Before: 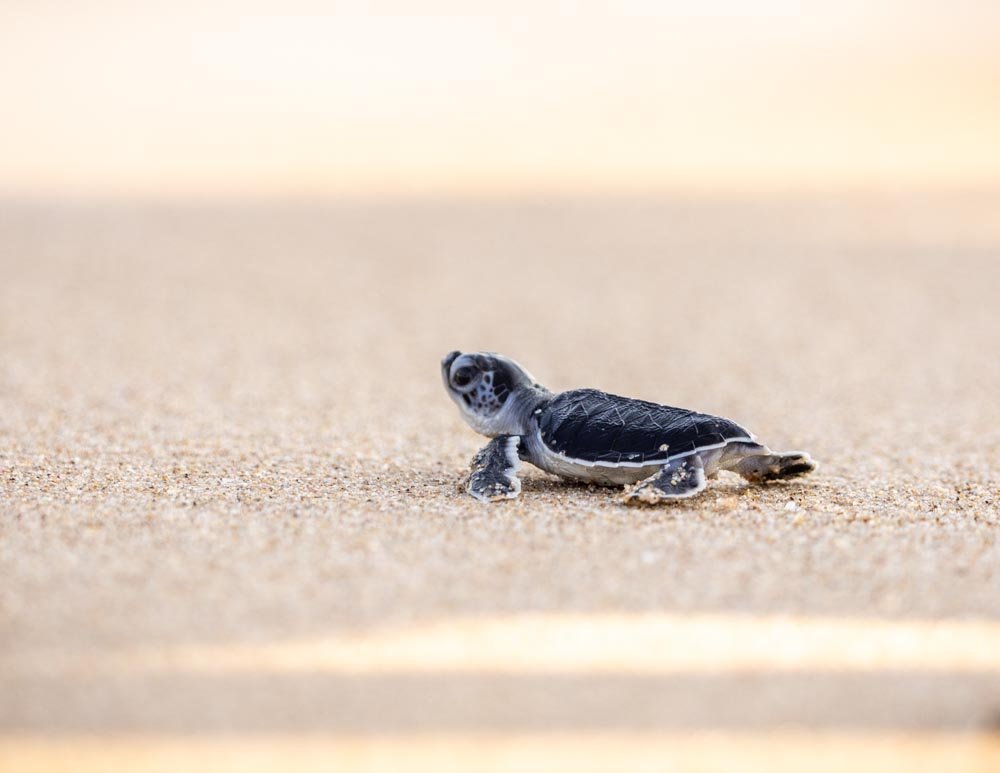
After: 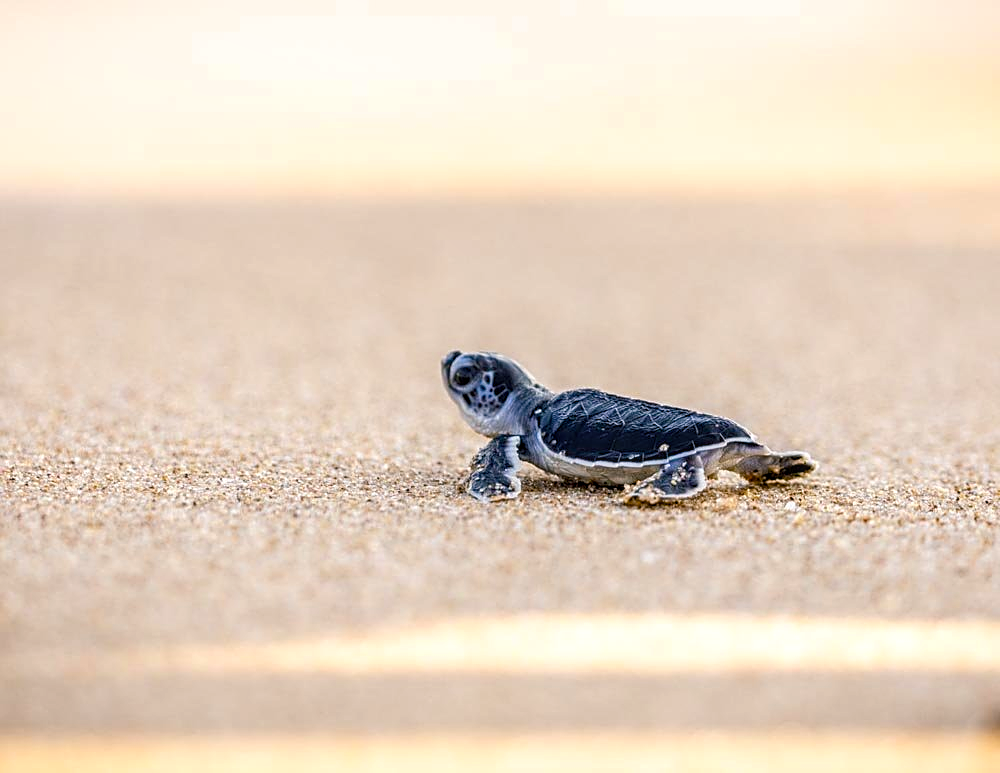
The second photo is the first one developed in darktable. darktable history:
color balance rgb: shadows lift › luminance -7.52%, shadows lift › chroma 2.315%, shadows lift › hue 165.36°, linear chroma grading › global chroma 14.751%, perceptual saturation grading › global saturation 27.572%, perceptual saturation grading › highlights -25.069%, perceptual saturation grading › shadows 24.389%, global vibrance 20%
sharpen: on, module defaults
local contrast: on, module defaults
